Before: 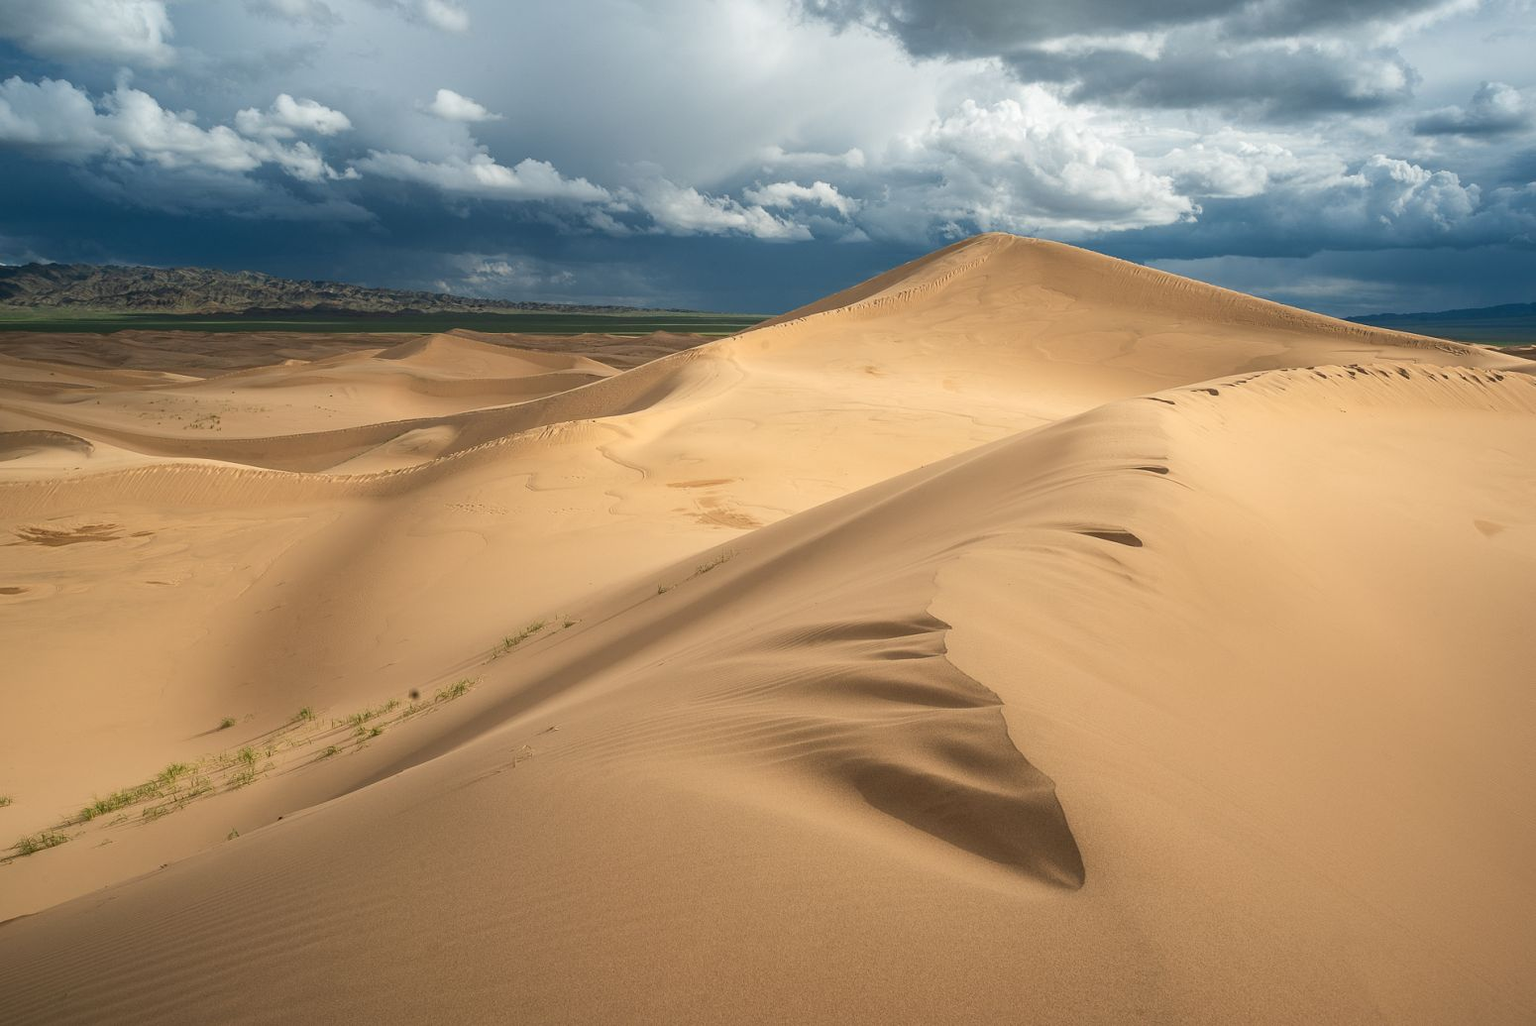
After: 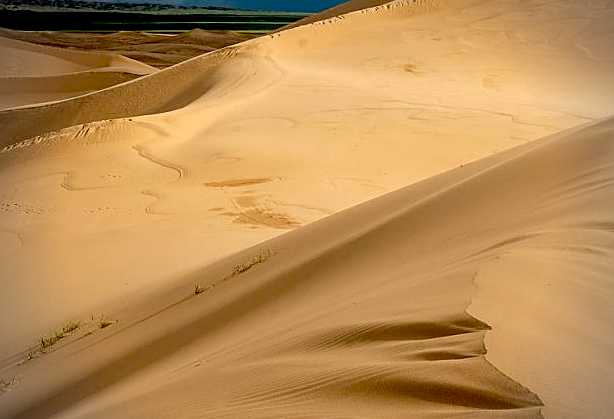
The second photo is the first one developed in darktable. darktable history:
vignetting: on, module defaults
crop: left 30.315%, top 29.529%, right 30.072%, bottom 29.952%
exposure: black level correction 0.055, exposure -0.034 EV, compensate highlight preservation false
color correction: highlights b* 0.064, saturation 1.09
sharpen: on, module defaults
